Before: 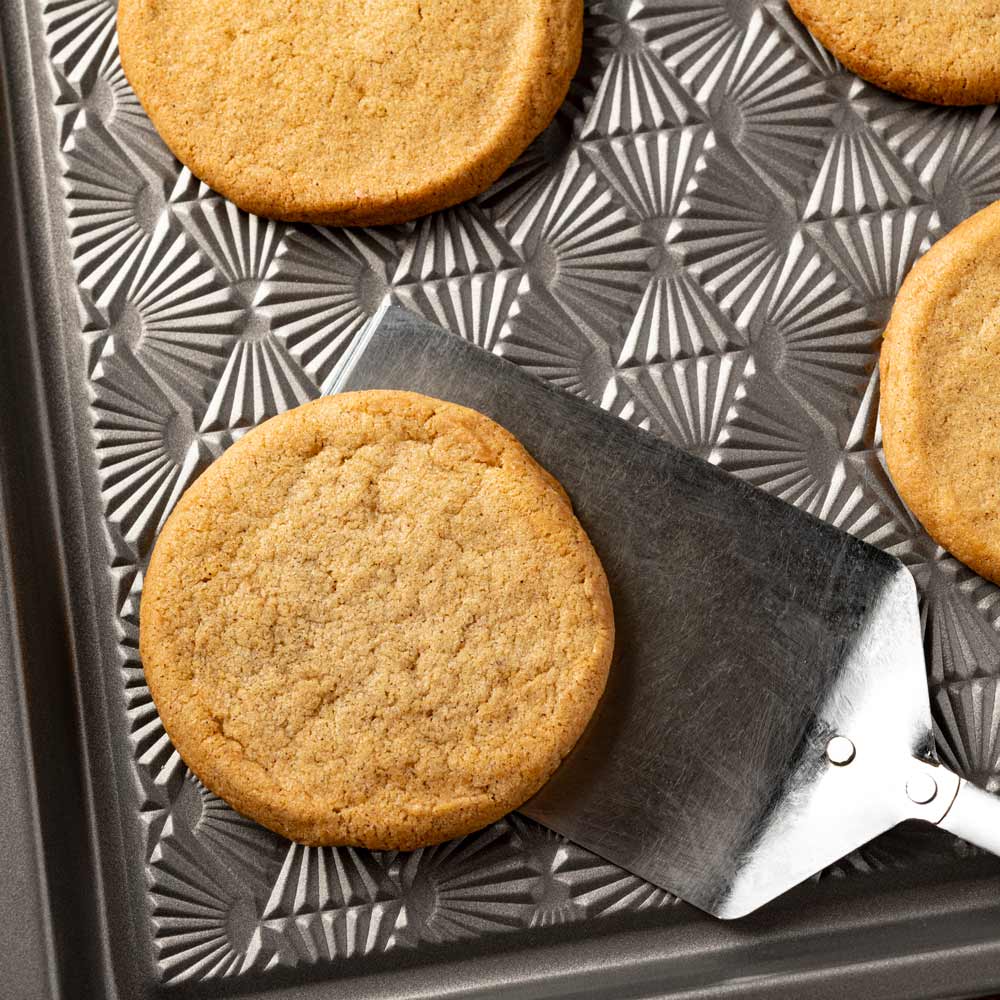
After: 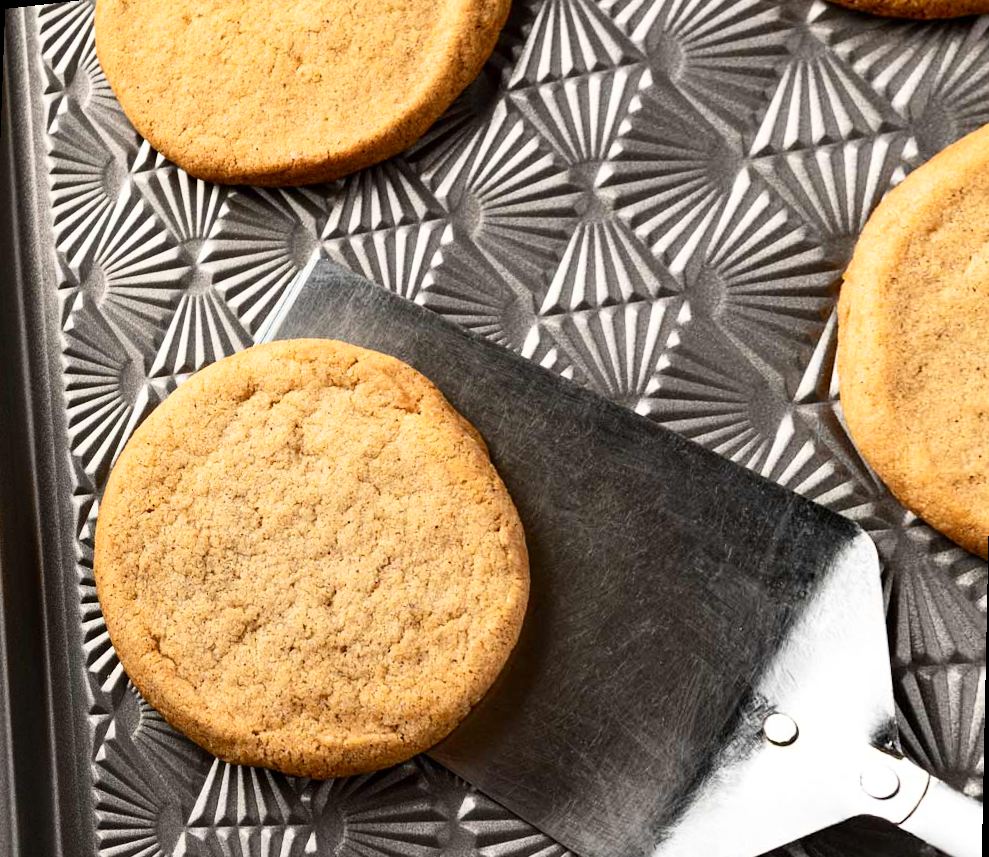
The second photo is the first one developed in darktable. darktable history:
contrast brightness saturation: contrast 0.24, brightness 0.09
rotate and perspective: rotation 1.69°, lens shift (vertical) -0.023, lens shift (horizontal) -0.291, crop left 0.025, crop right 0.988, crop top 0.092, crop bottom 0.842
